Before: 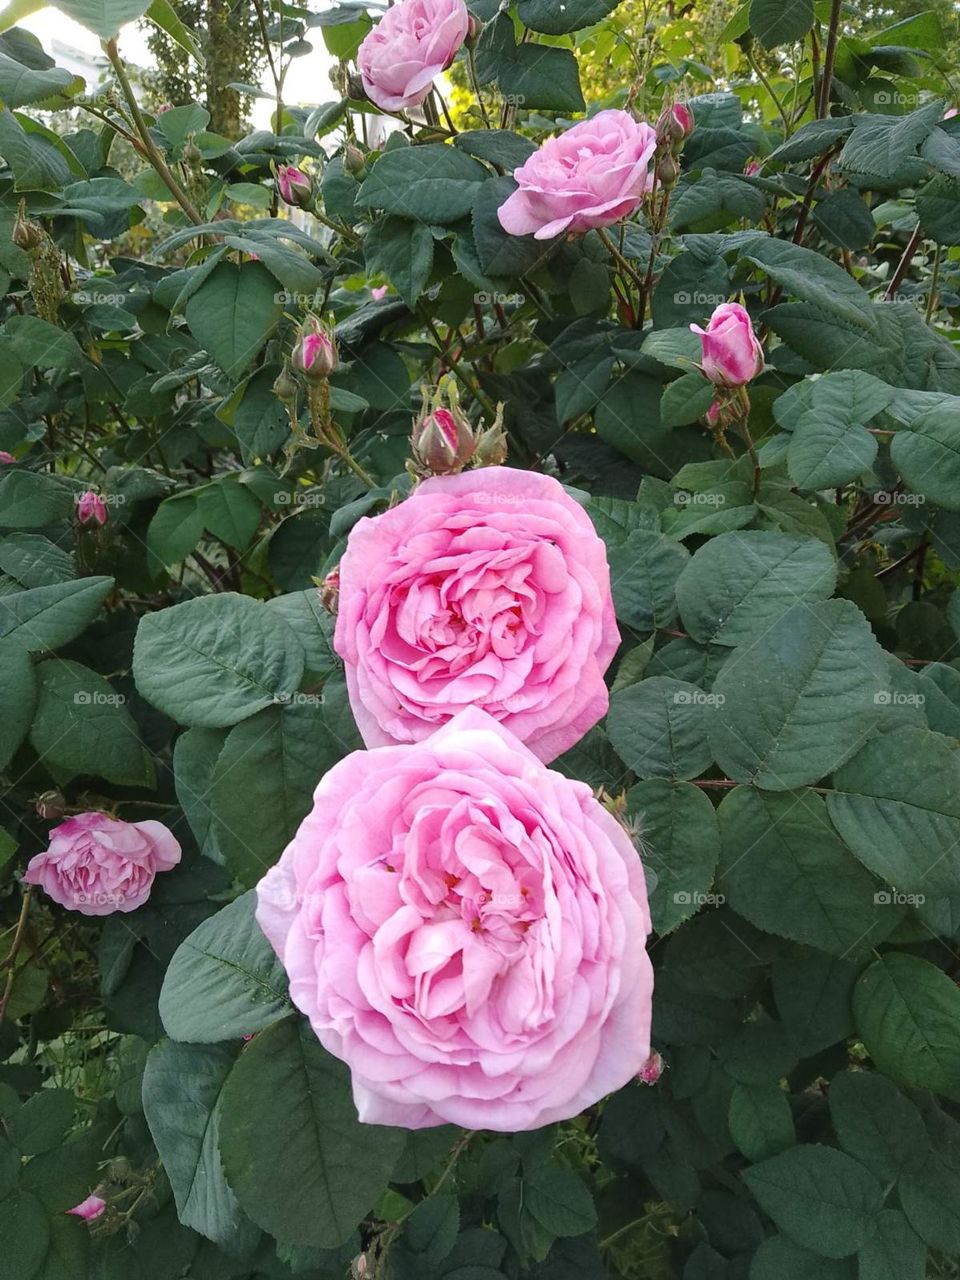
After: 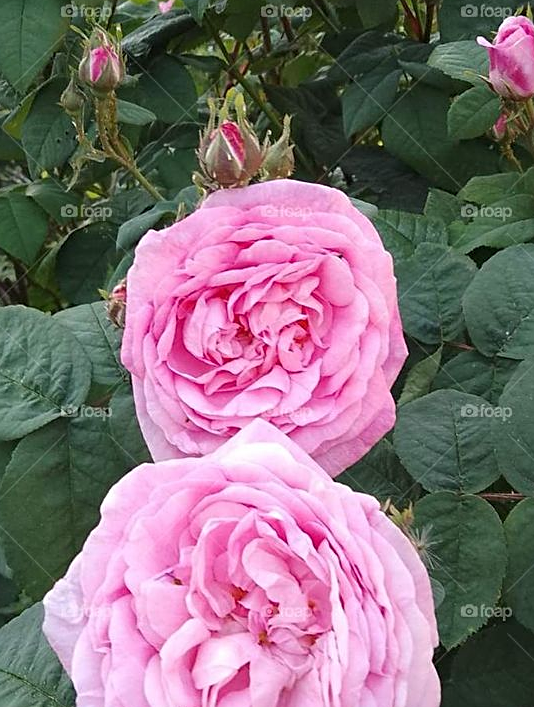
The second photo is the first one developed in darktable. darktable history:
sharpen: on, module defaults
crop and rotate: left 22.29%, top 22.431%, right 21.994%, bottom 22.275%
